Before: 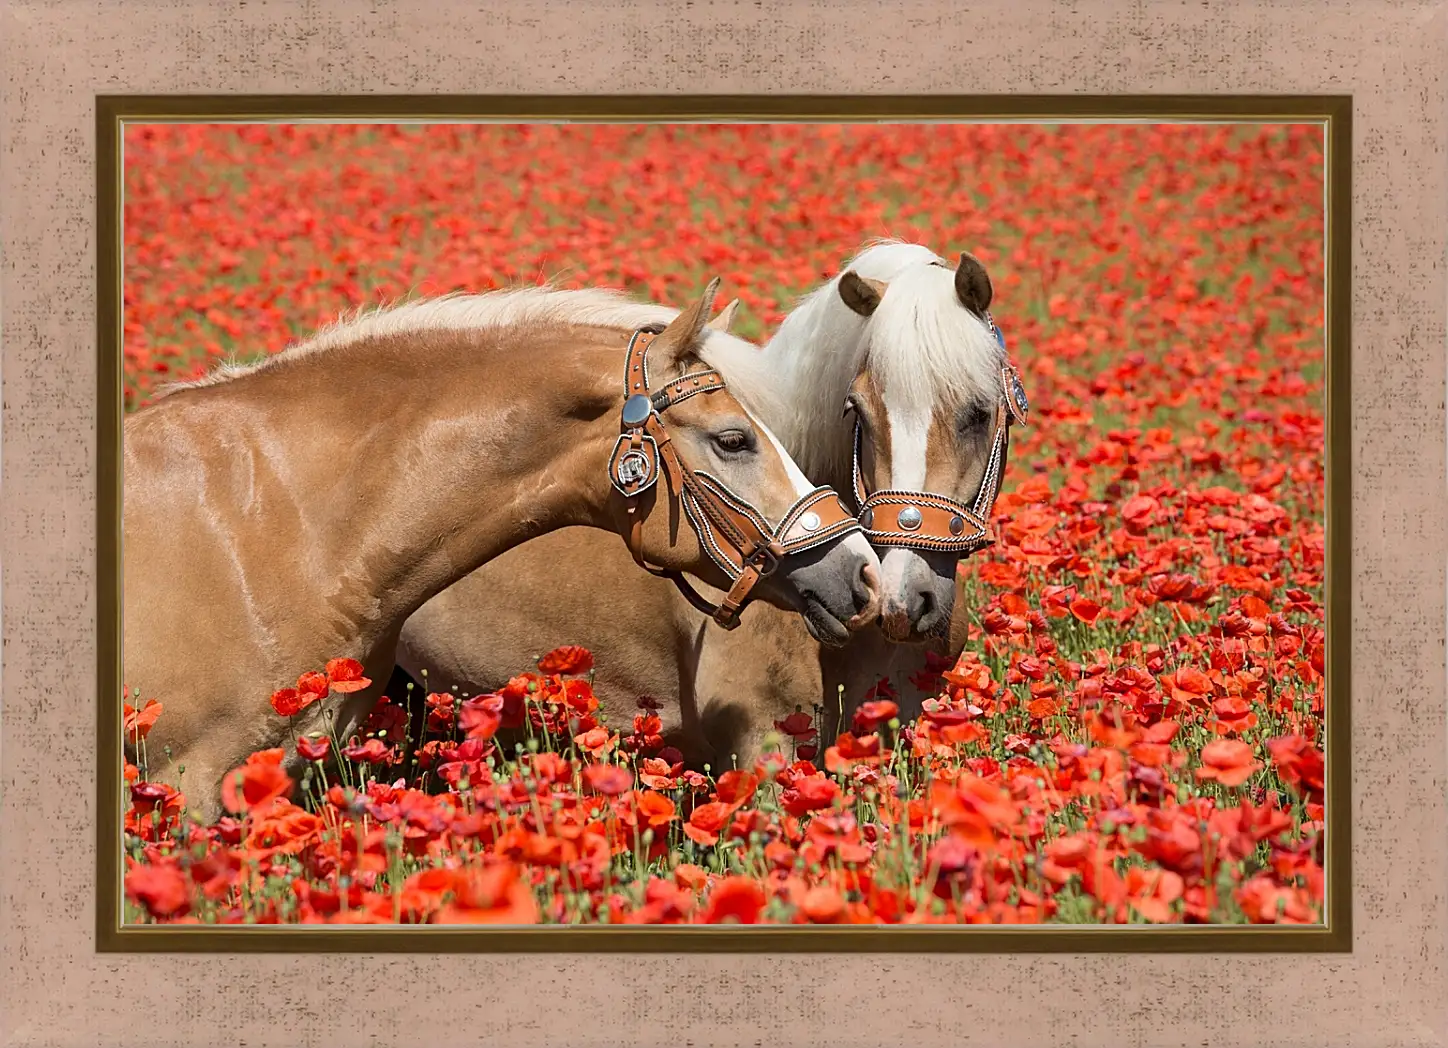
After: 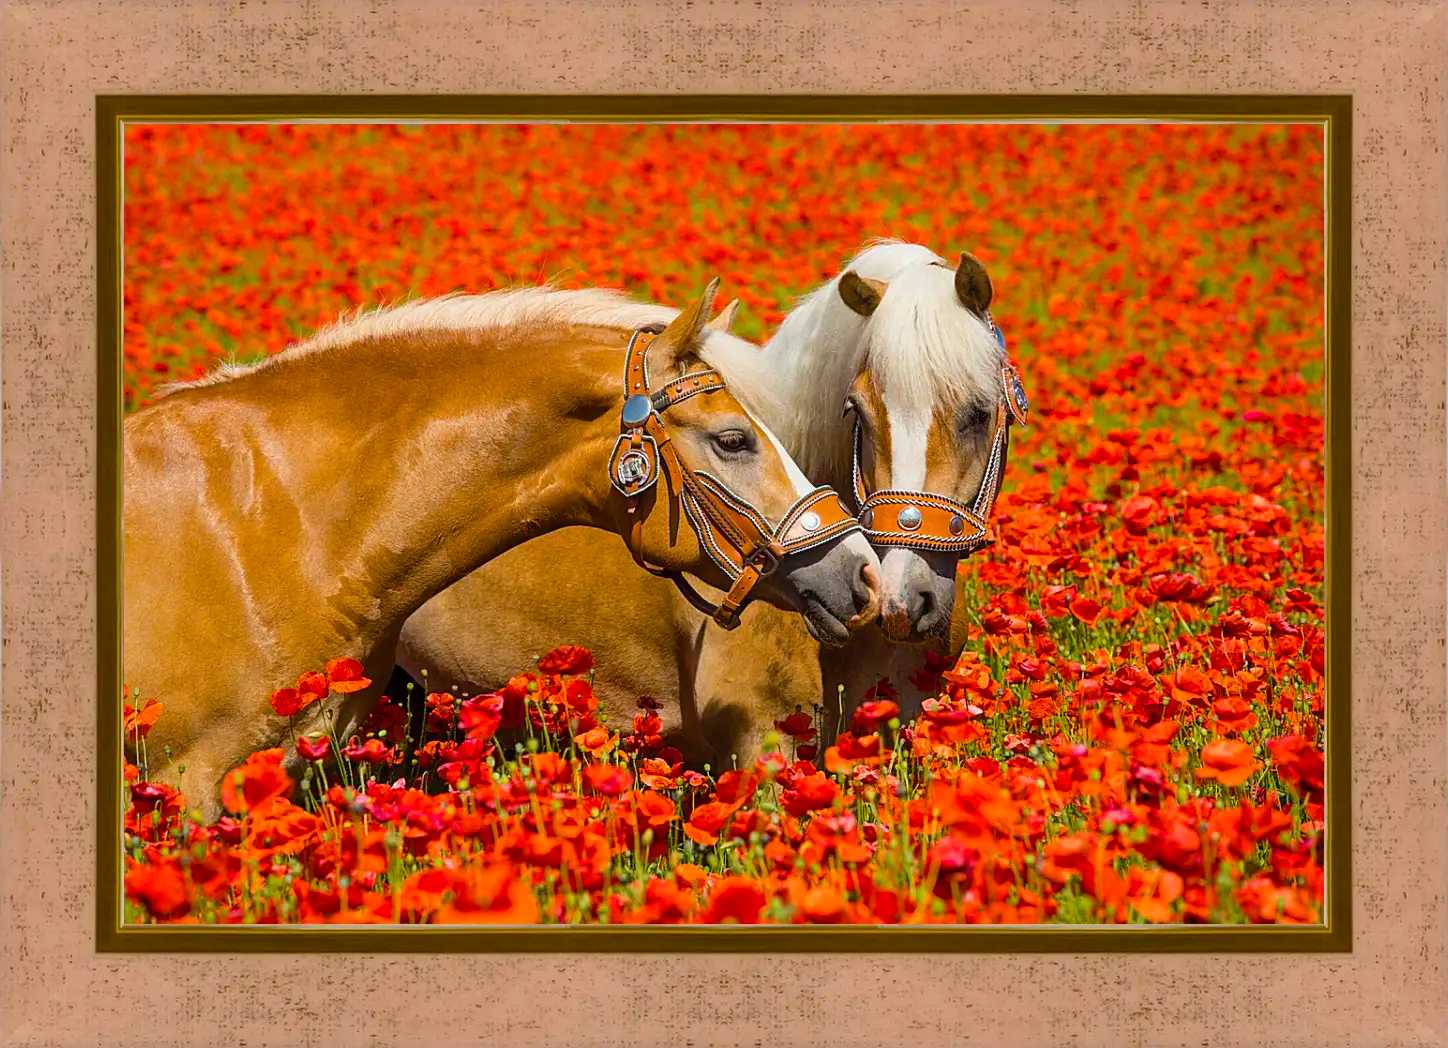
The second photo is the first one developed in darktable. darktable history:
color balance rgb: linear chroma grading › global chroma 15%, perceptual saturation grading › global saturation 30%
shadows and highlights: soften with gaussian
local contrast: detail 110%
color balance: output saturation 110%
